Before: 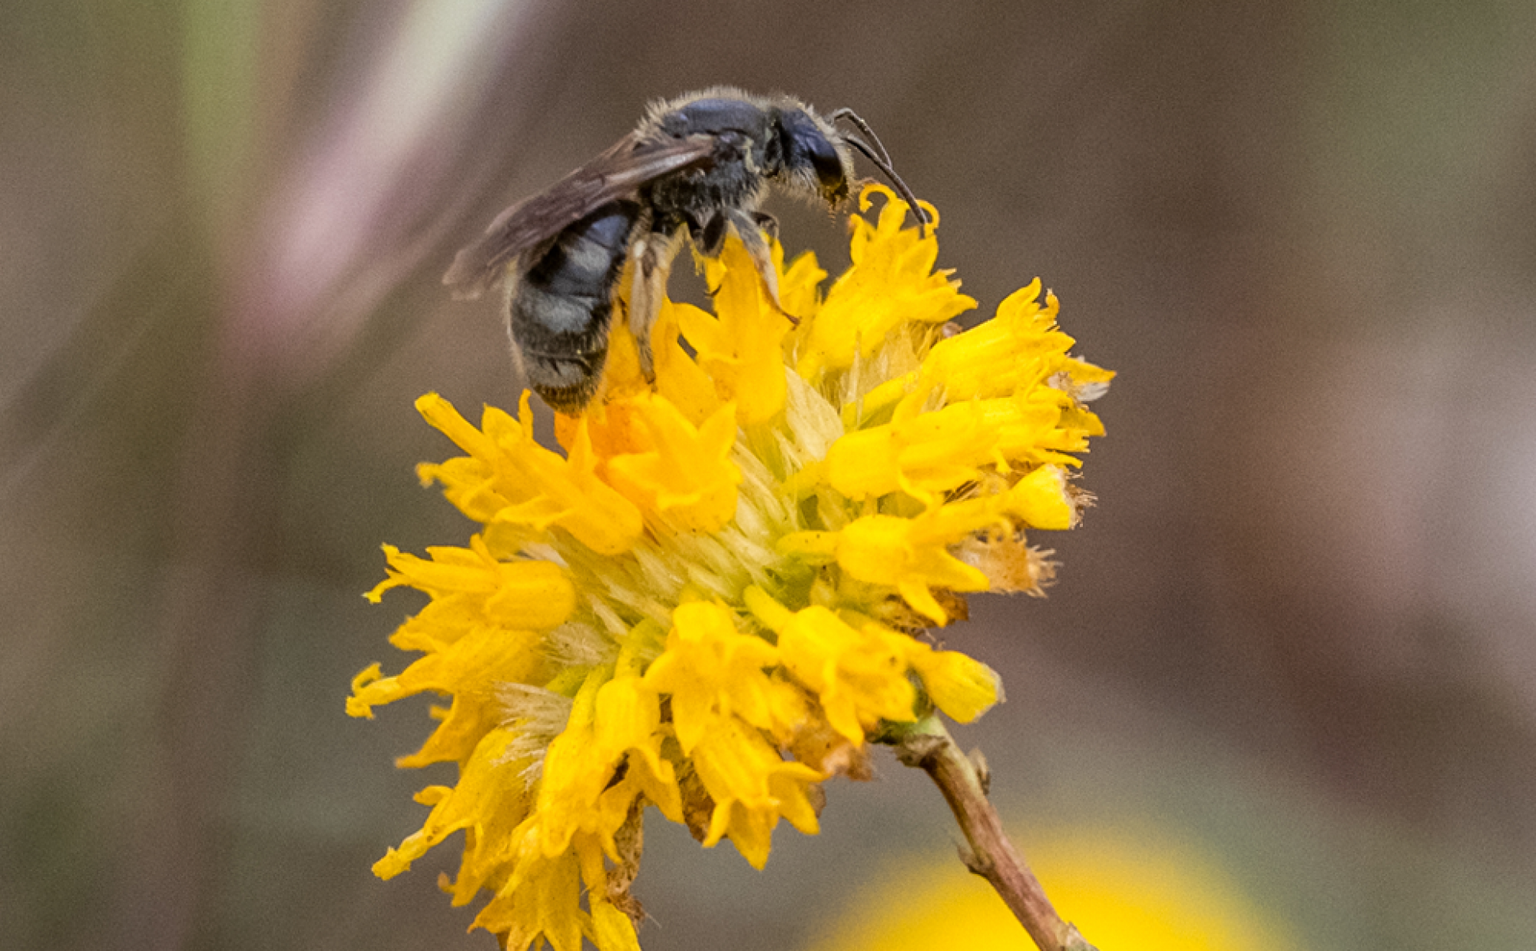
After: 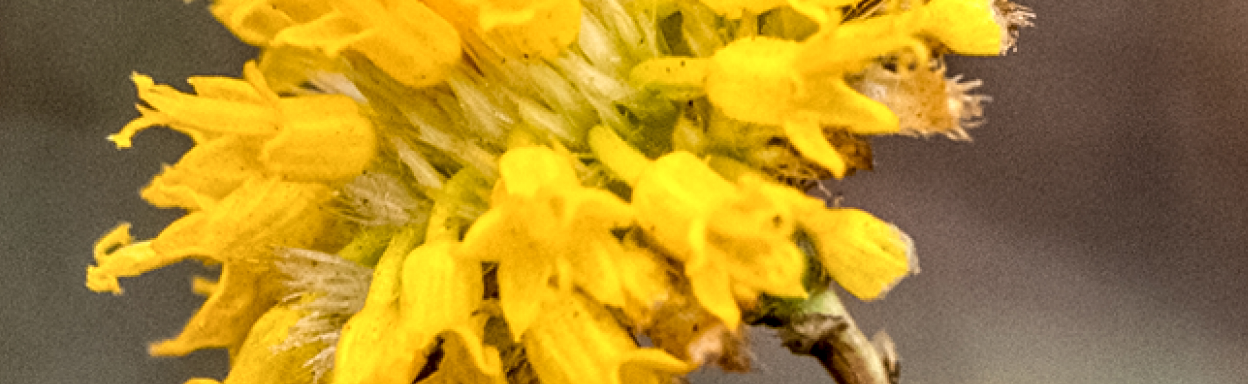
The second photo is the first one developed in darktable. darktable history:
crop: left 18.091%, top 51.13%, right 17.525%, bottom 16.85%
local contrast: highlights 60%, shadows 60%, detail 160%
